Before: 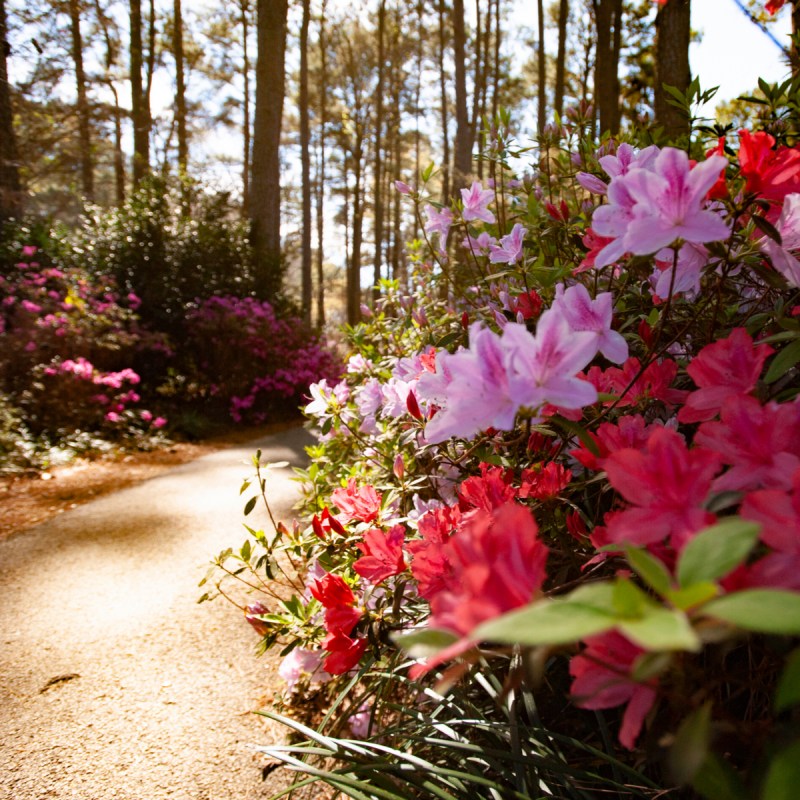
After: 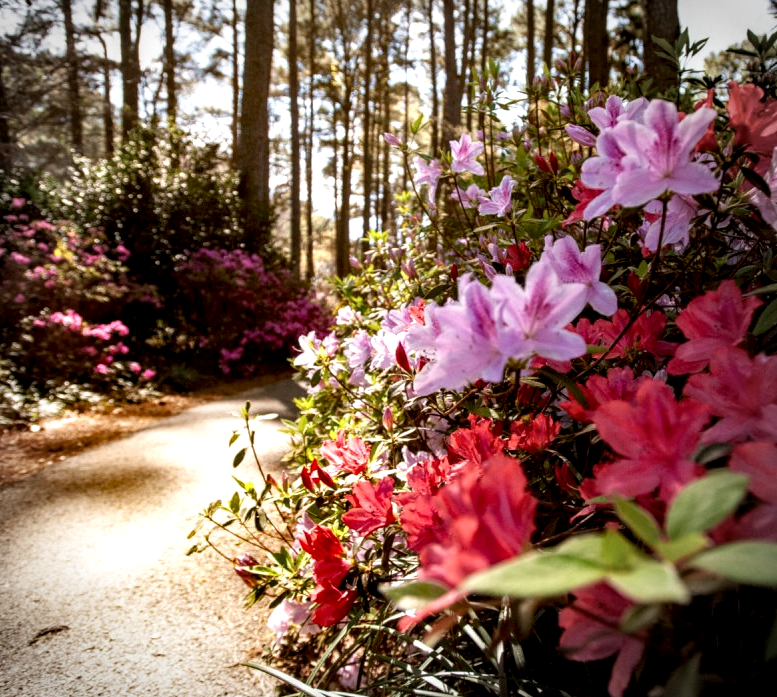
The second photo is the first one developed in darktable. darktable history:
local contrast: highlights 64%, shadows 53%, detail 168%, midtone range 0.519
vignetting: automatic ratio true
crop: left 1.427%, top 6.107%, right 1.365%, bottom 6.678%
